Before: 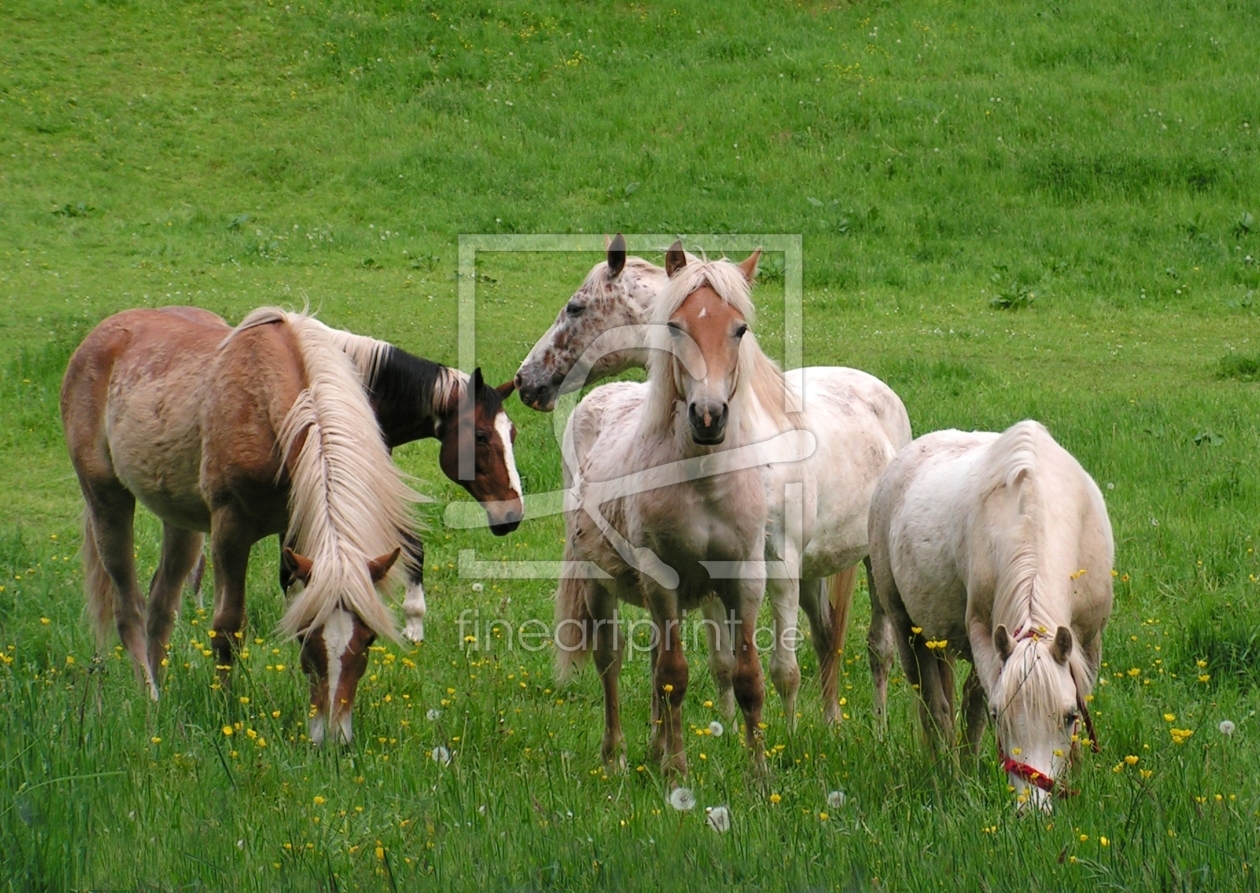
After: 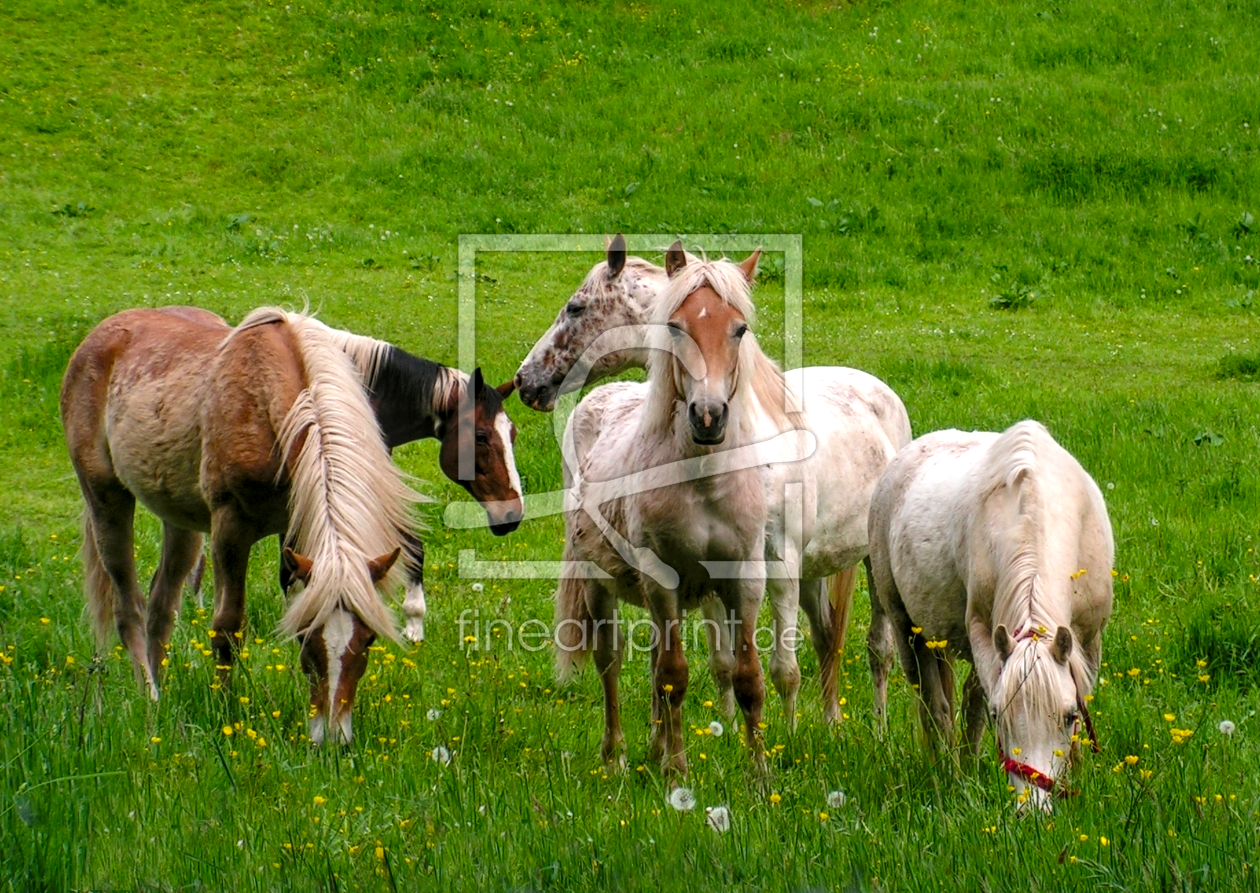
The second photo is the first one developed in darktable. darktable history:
color balance rgb: linear chroma grading › global chroma 15.361%, perceptual saturation grading › global saturation 9.68%
local contrast: highlights 62%, detail 143%, midtone range 0.433
